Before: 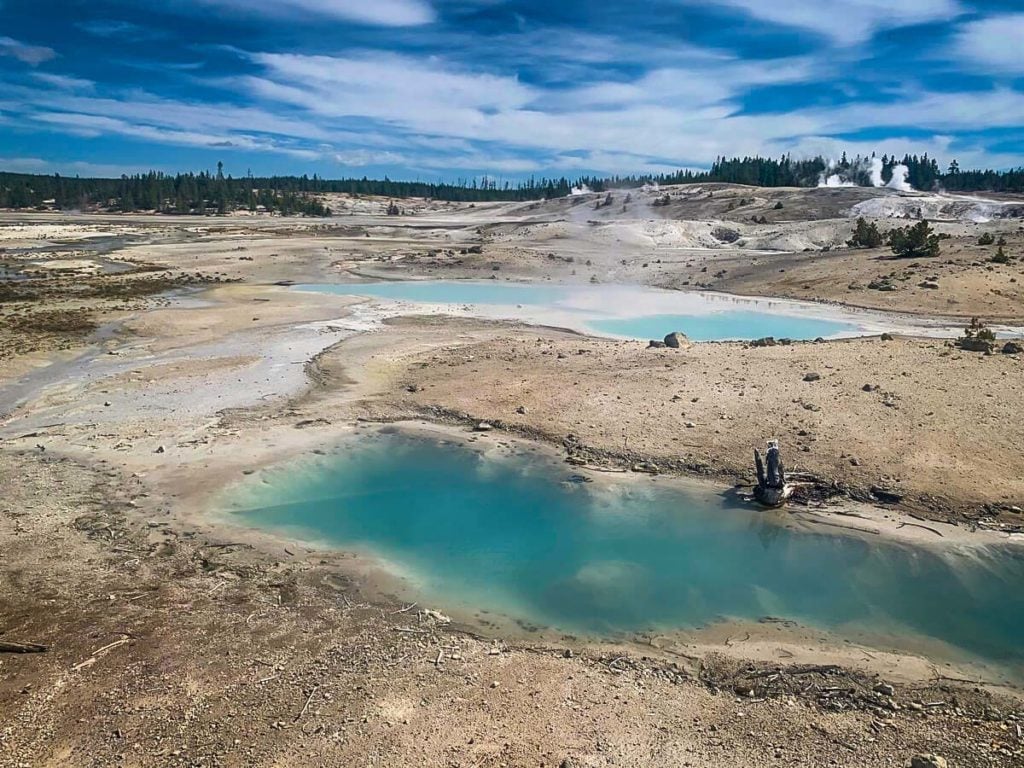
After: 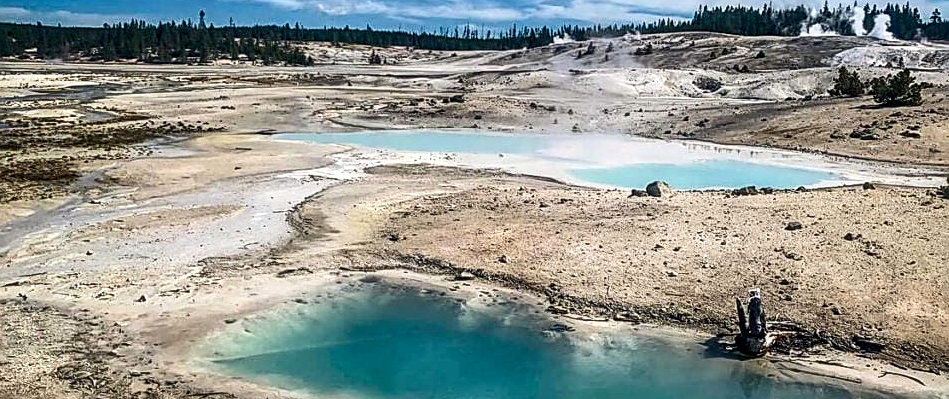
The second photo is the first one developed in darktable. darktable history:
contrast brightness saturation: contrast 0.217
crop: left 1.812%, top 19.693%, right 5.483%, bottom 28.307%
sharpen: on, module defaults
local contrast: detail 142%
